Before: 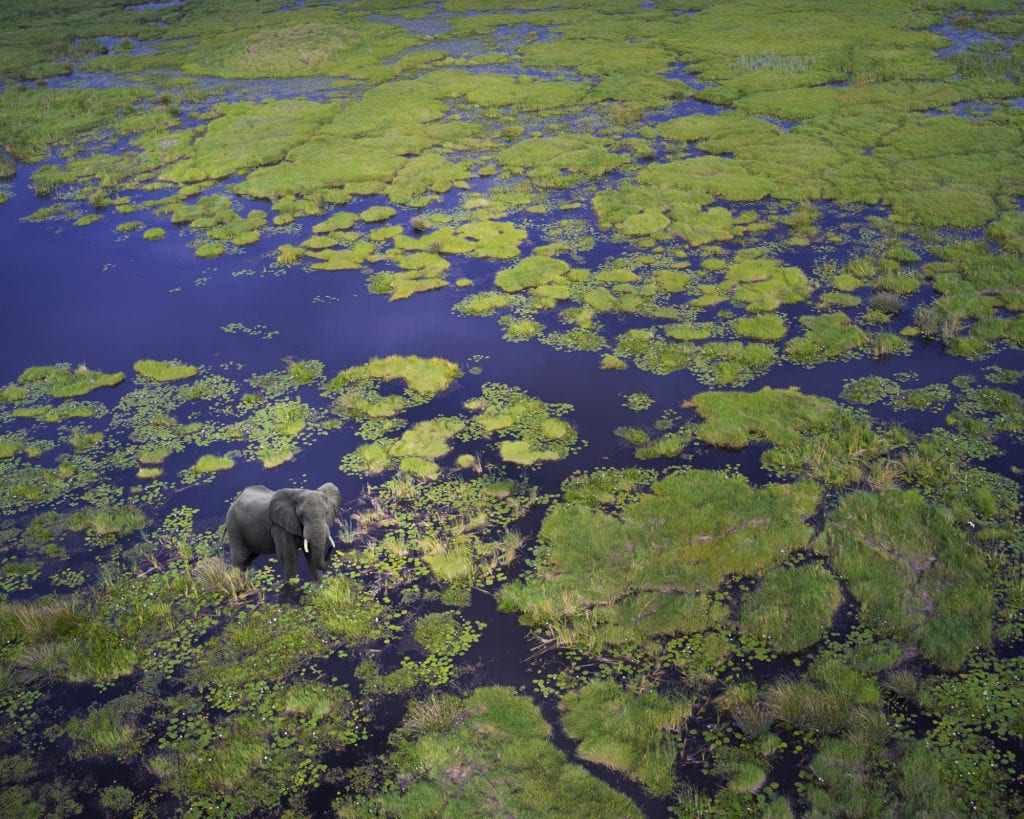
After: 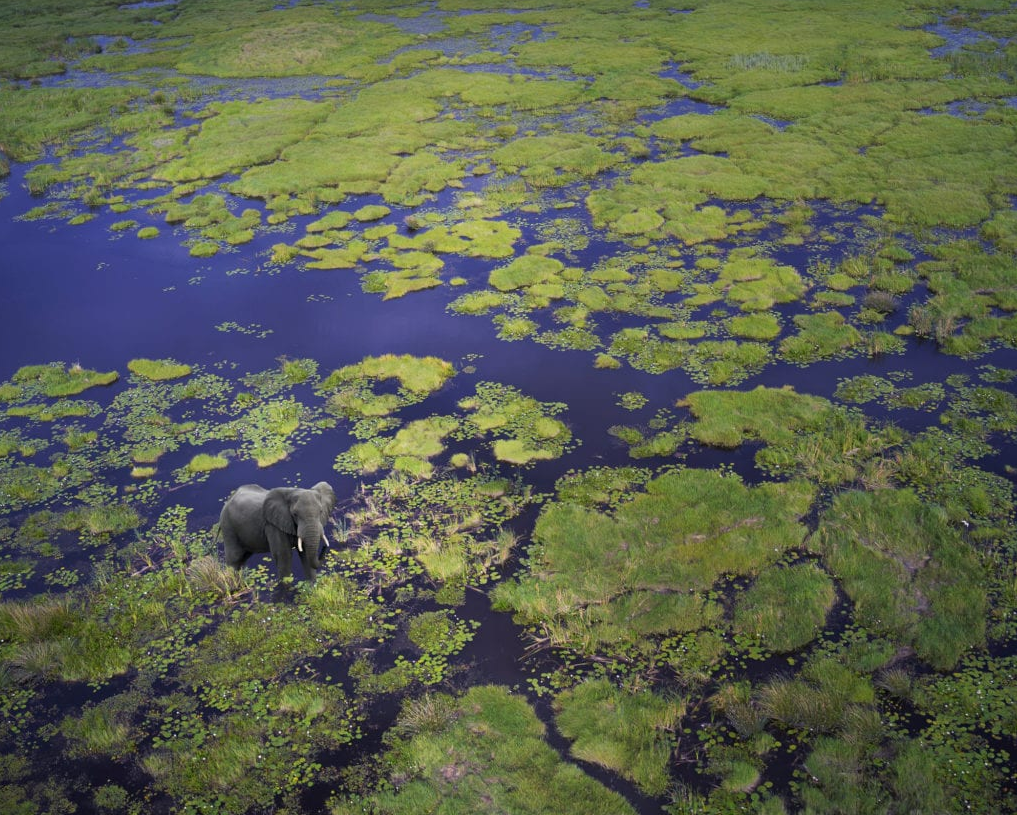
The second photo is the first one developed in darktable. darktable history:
shadows and highlights: shadows -21.3, highlights 100, soften with gaussian
crop and rotate: left 0.614%, top 0.179%, bottom 0.309%
